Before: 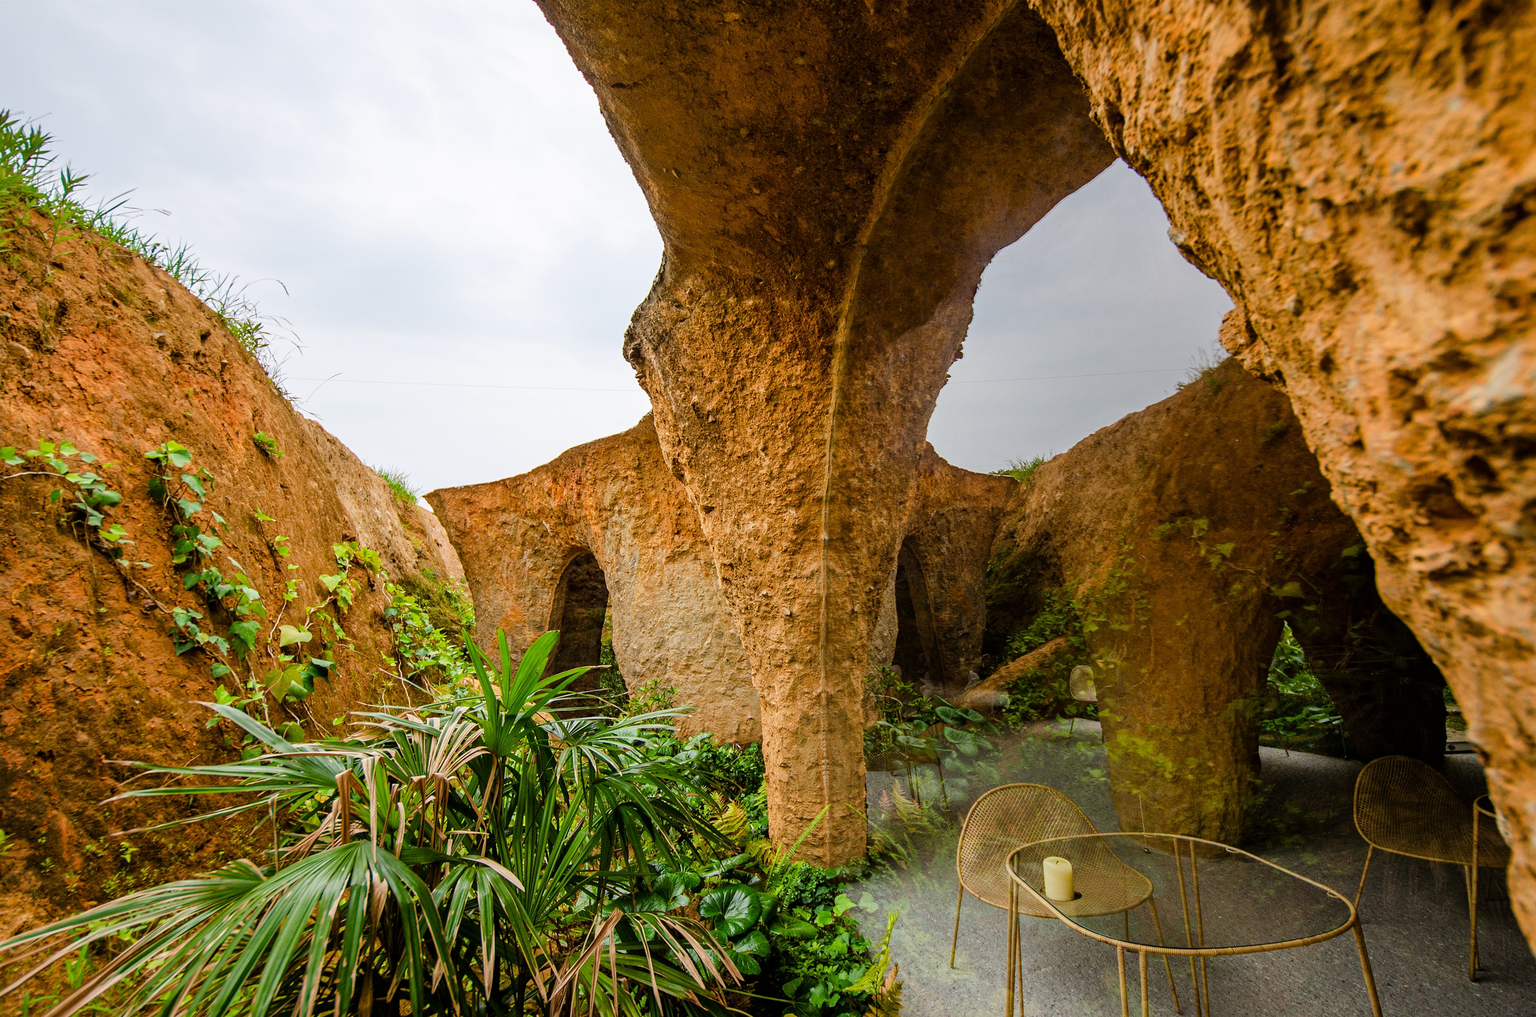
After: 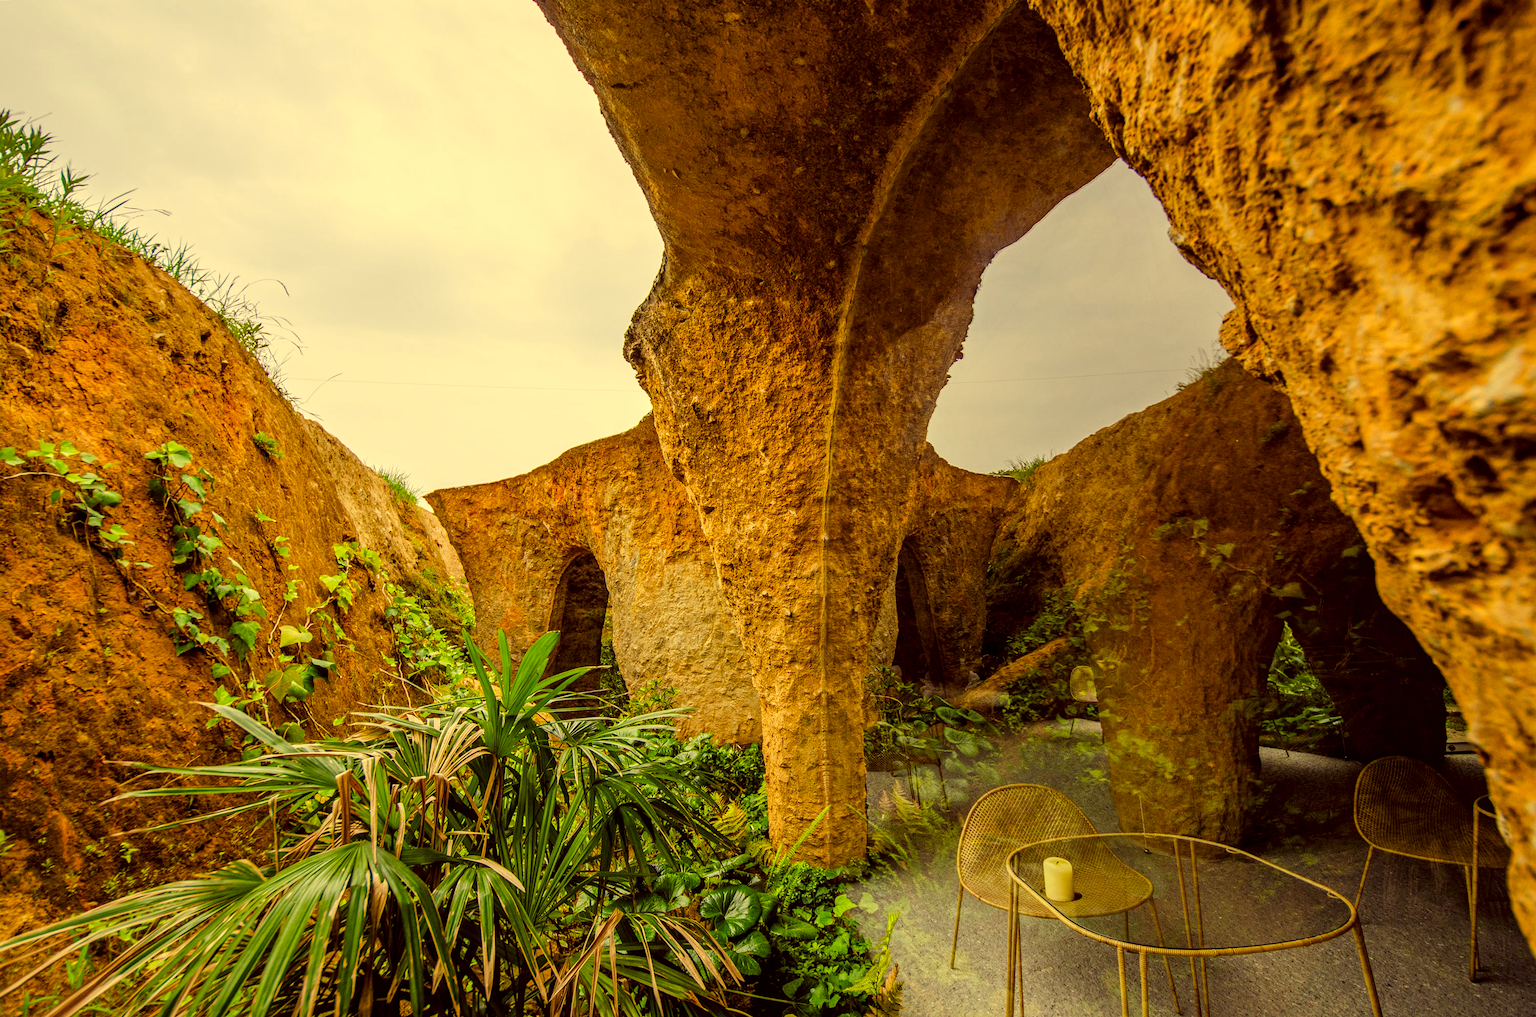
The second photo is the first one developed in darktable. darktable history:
color correction: highlights a* -0.482, highlights b* 40, shadows a* 9.8, shadows b* -0.161
local contrast: on, module defaults
